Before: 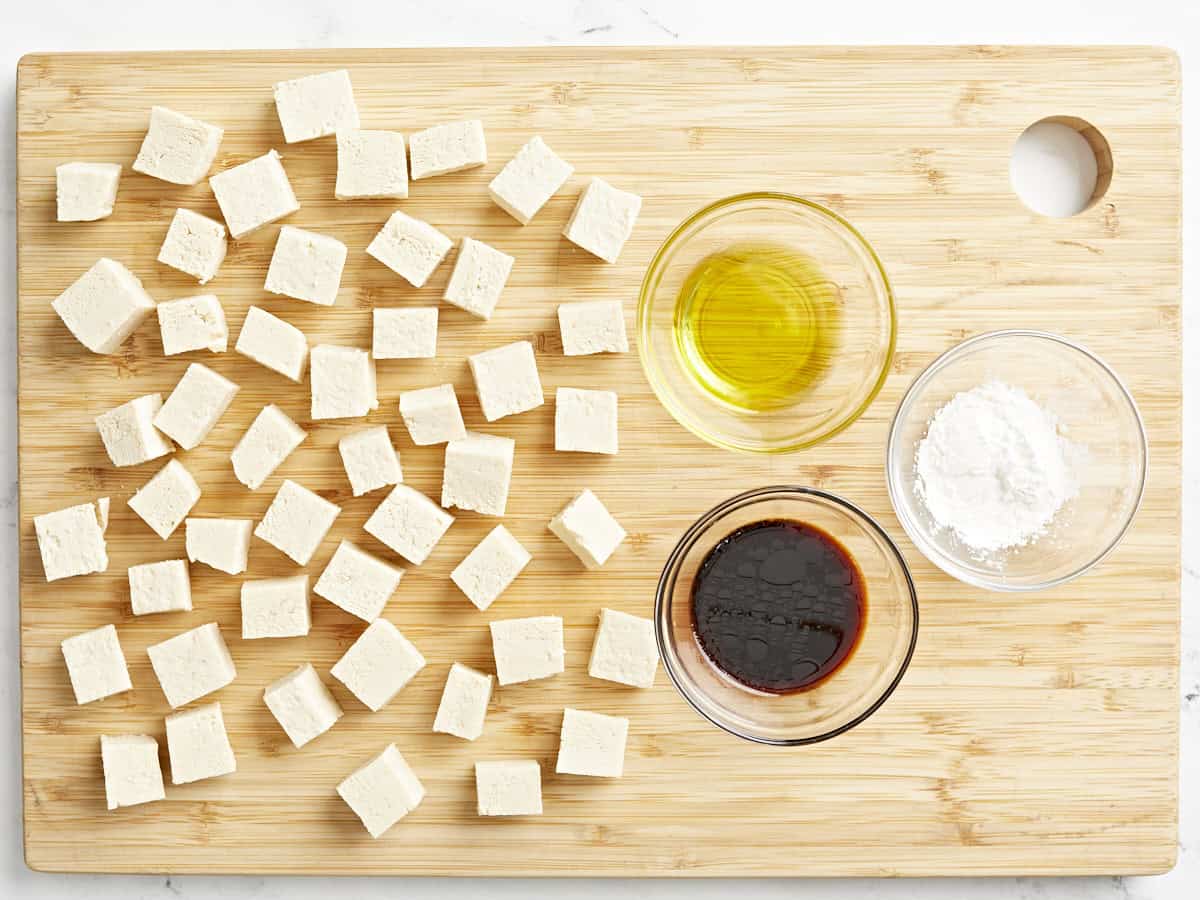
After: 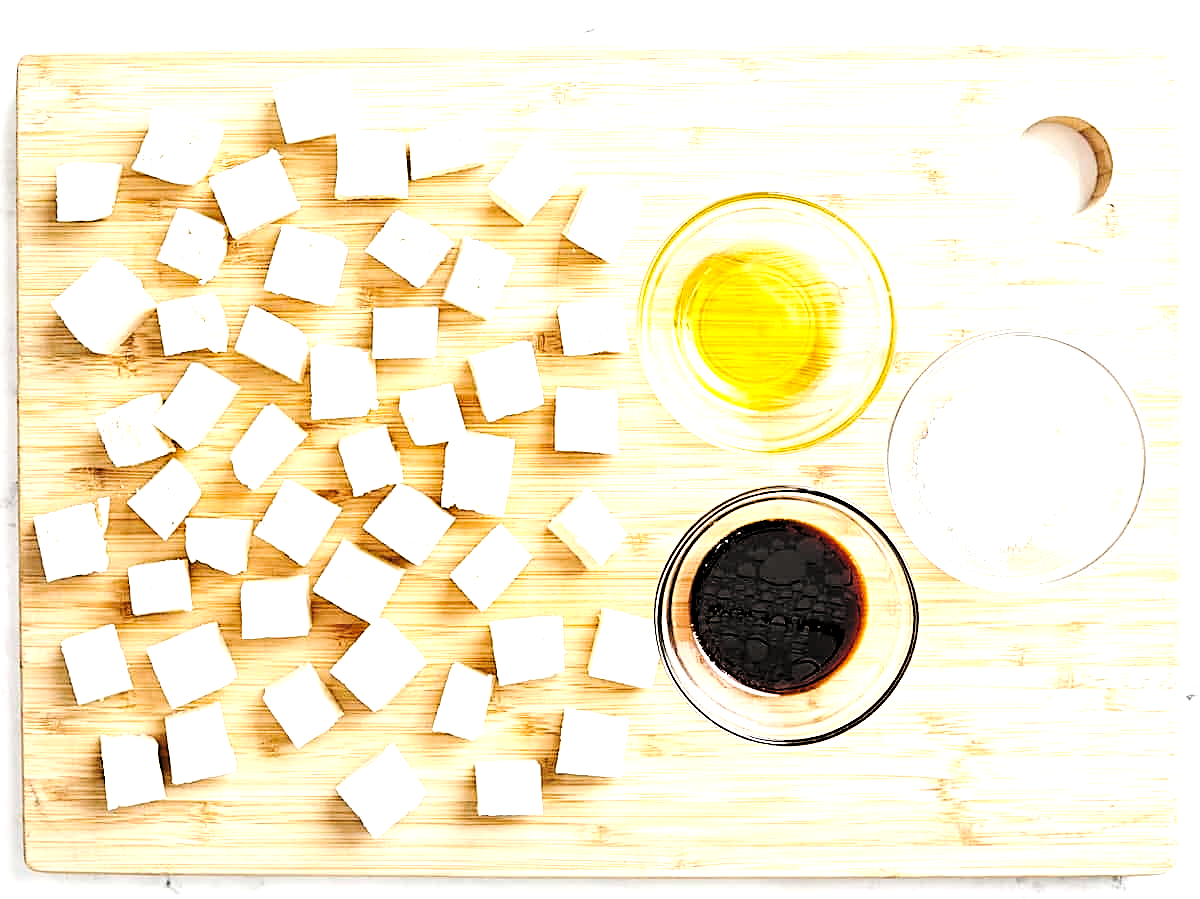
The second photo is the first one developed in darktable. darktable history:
crop: bottom 0.057%
tone curve: curves: ch0 [(0, 0) (0.003, 0.06) (0.011, 0.071) (0.025, 0.085) (0.044, 0.104) (0.069, 0.123) (0.1, 0.146) (0.136, 0.167) (0.177, 0.205) (0.224, 0.248) (0.277, 0.309) (0.335, 0.384) (0.399, 0.467) (0.468, 0.553) (0.543, 0.633) (0.623, 0.698) (0.709, 0.769) (0.801, 0.841) (0.898, 0.912) (1, 1)], preserve colors none
tone equalizer: -8 EV -0.4 EV, -7 EV -0.363 EV, -6 EV -0.373 EV, -5 EV -0.201 EV, -3 EV 0.23 EV, -2 EV 0.351 EV, -1 EV 0.391 EV, +0 EV 0.445 EV, edges refinement/feathering 500, mask exposure compensation -1.57 EV, preserve details no
sharpen: amount 0.492
levels: levels [0.182, 0.542, 0.902]
